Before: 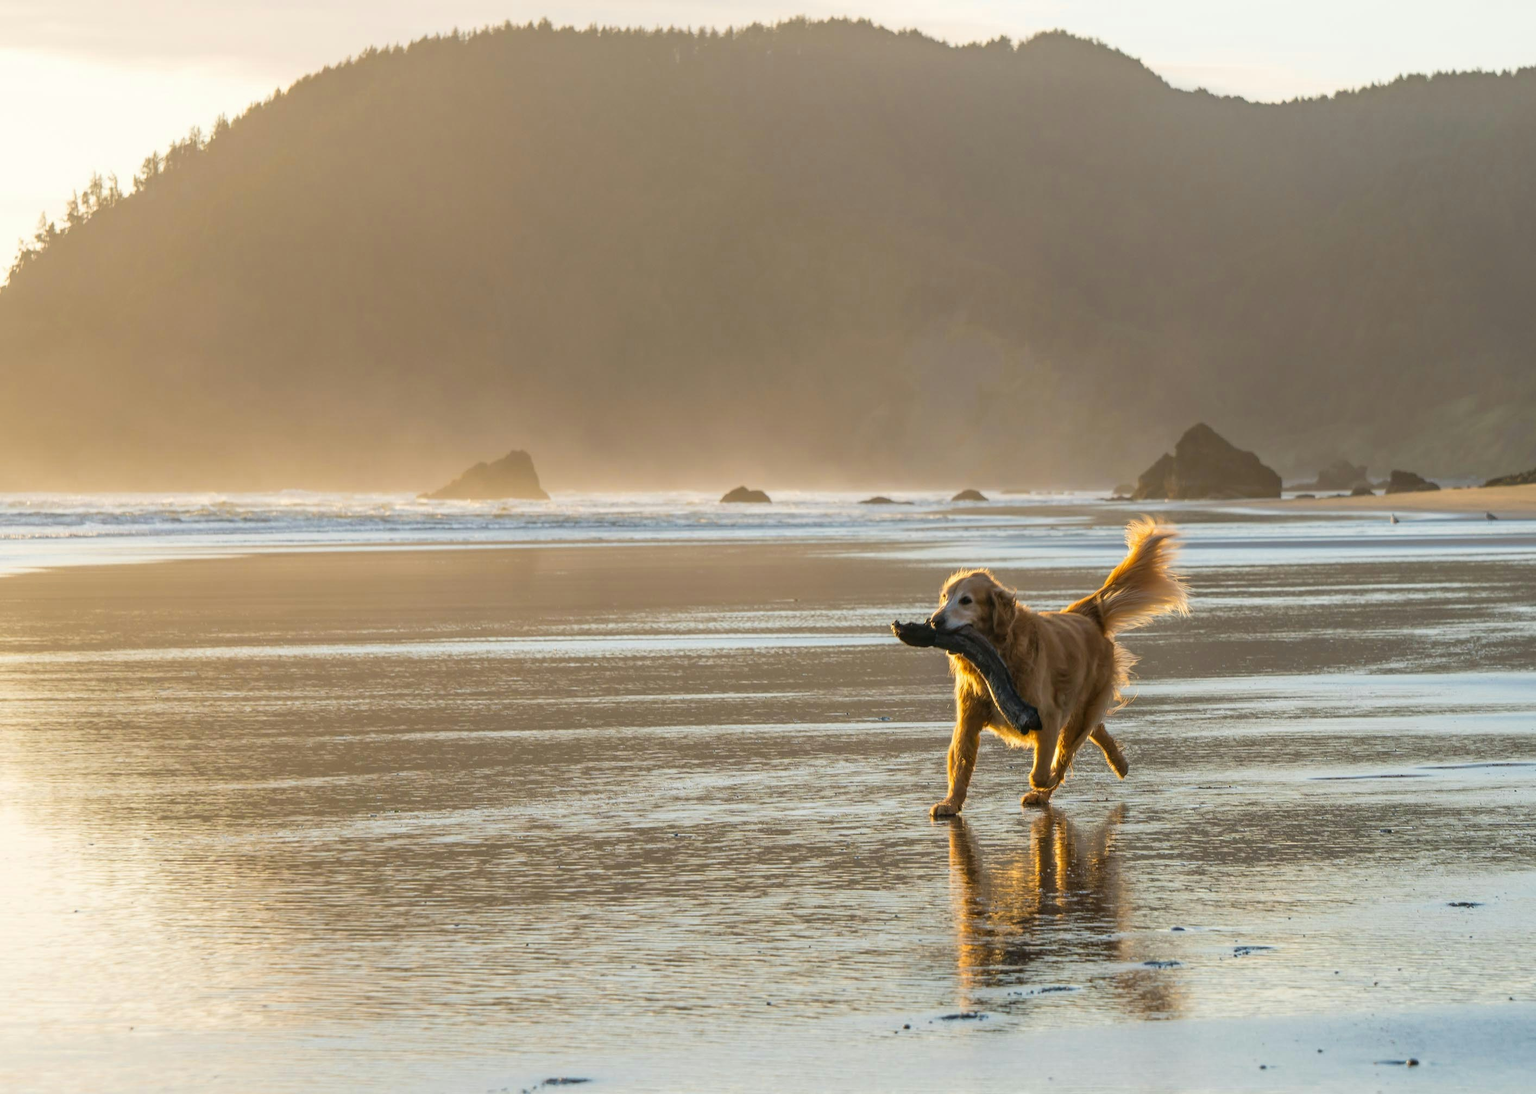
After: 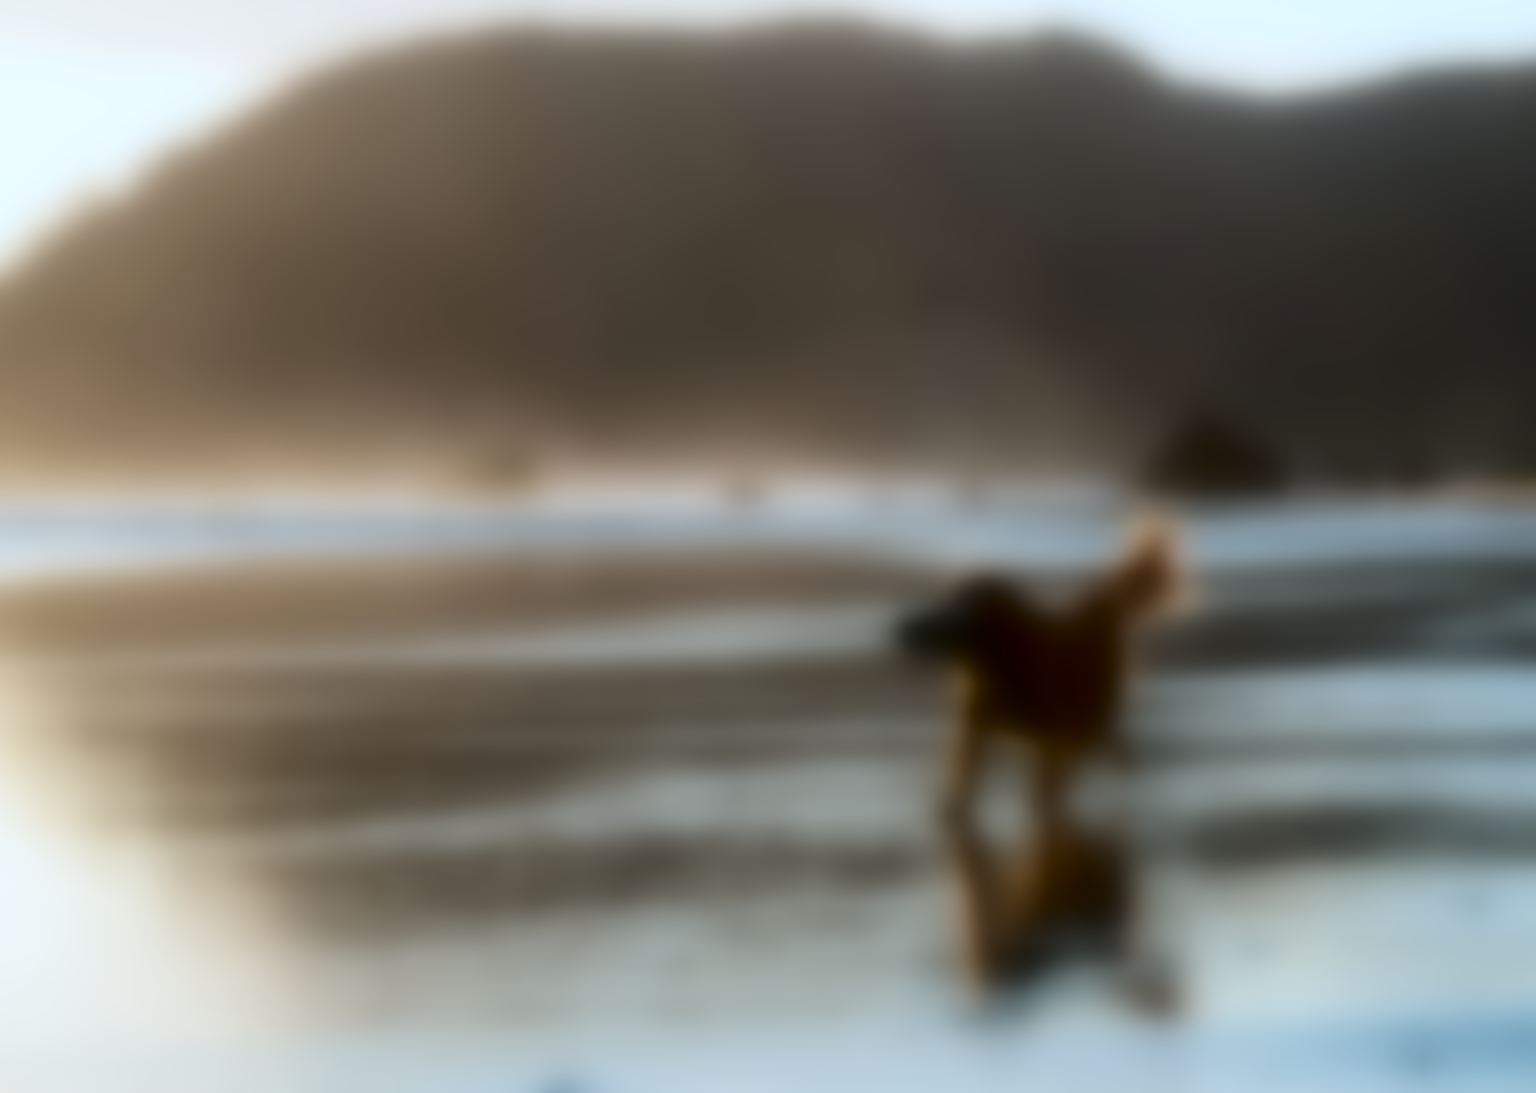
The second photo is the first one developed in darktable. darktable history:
color calibration: output R [0.972, 0.068, -0.094, 0], output G [-0.178, 1.216, -0.086, 0], output B [0.095, -0.136, 0.98, 0], illuminant custom, x 0.371, y 0.381, temperature 4283.16 K
lowpass: radius 31.92, contrast 1.72, brightness -0.98, saturation 0.94
rotate and perspective: rotation -0.45°, automatic cropping original format, crop left 0.008, crop right 0.992, crop top 0.012, crop bottom 0.988
